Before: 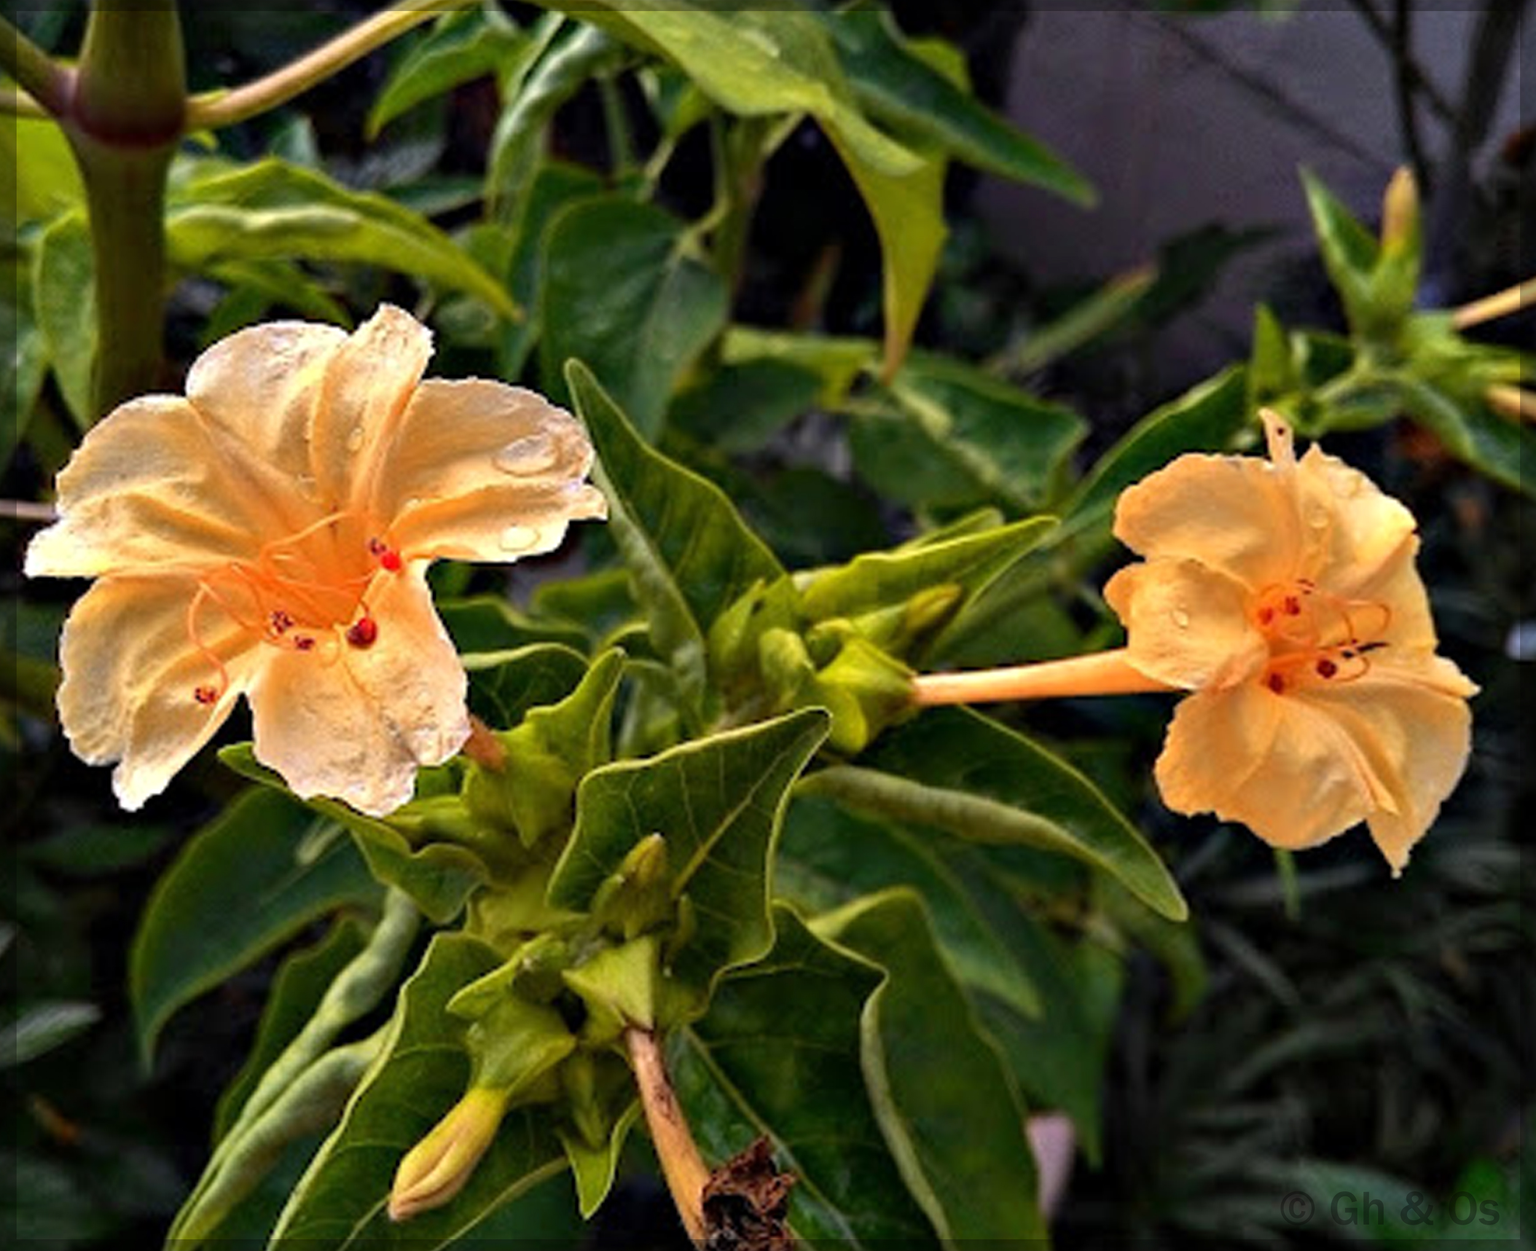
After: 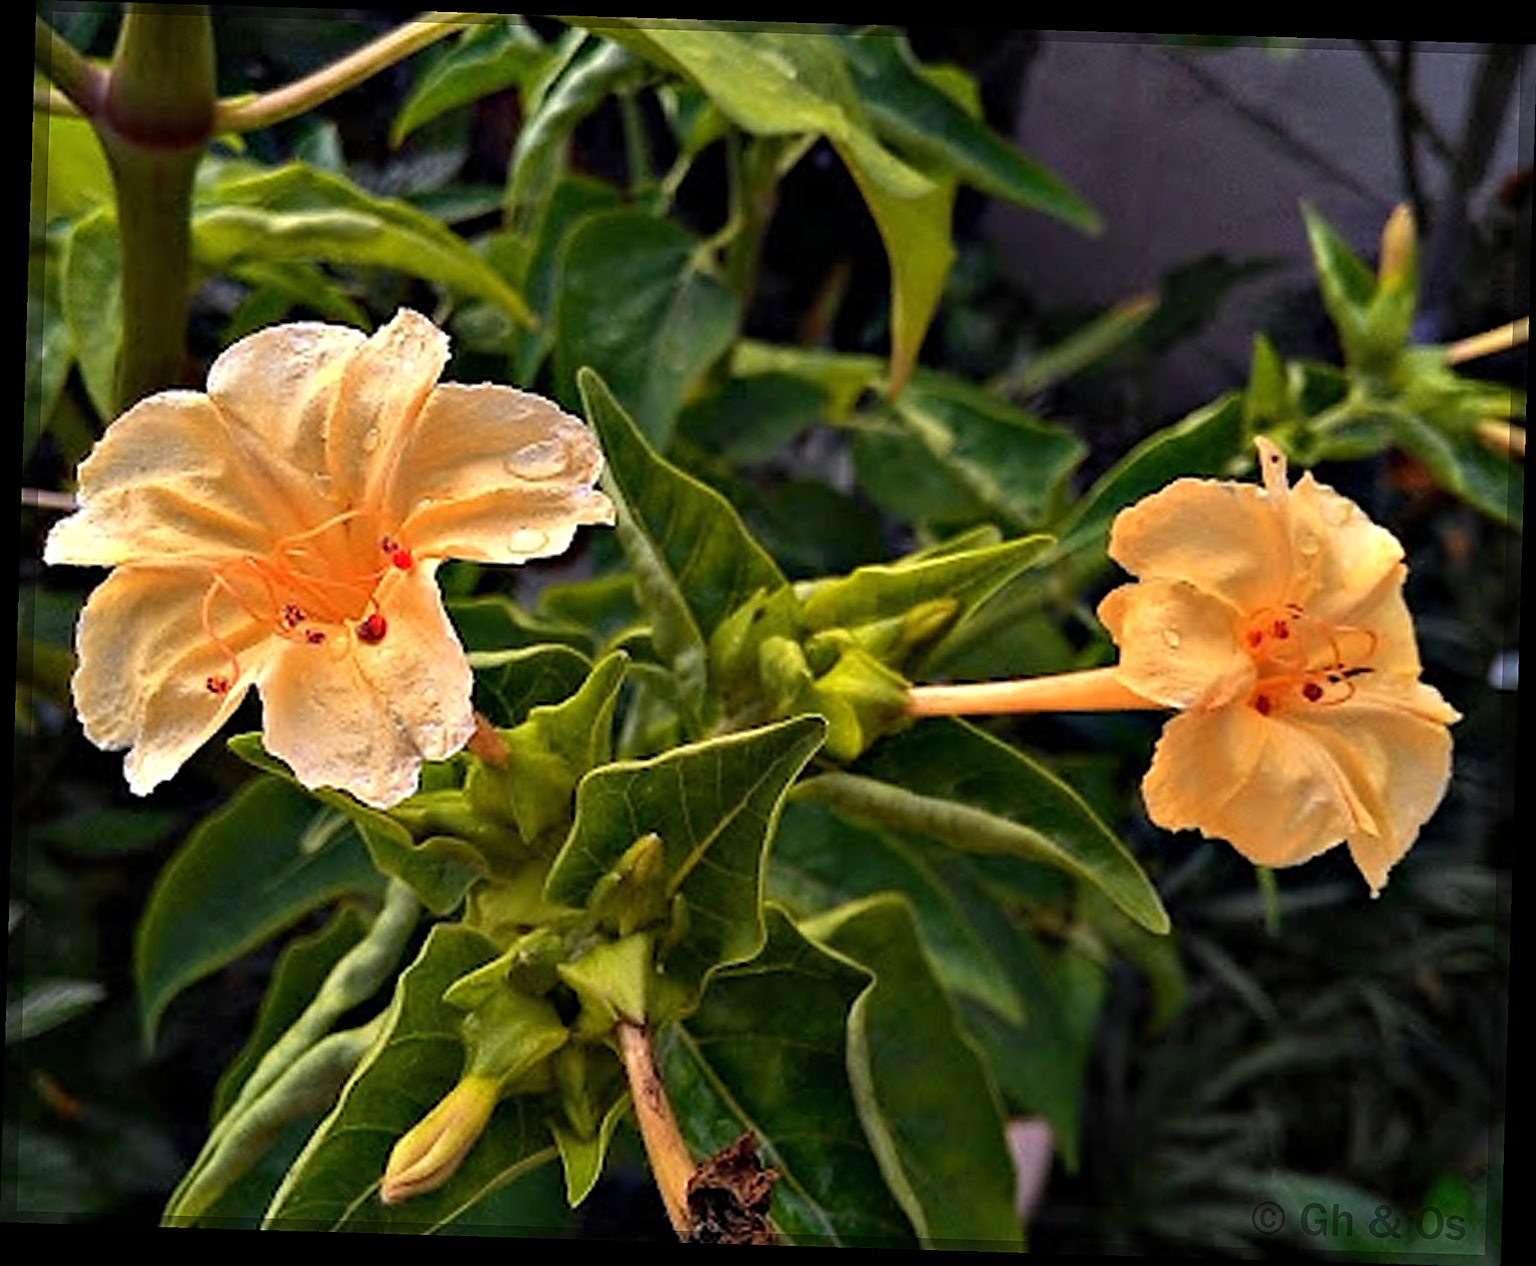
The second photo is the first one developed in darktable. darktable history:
rotate and perspective: rotation 1.72°, automatic cropping off
sharpen: radius 3.025, amount 0.757
